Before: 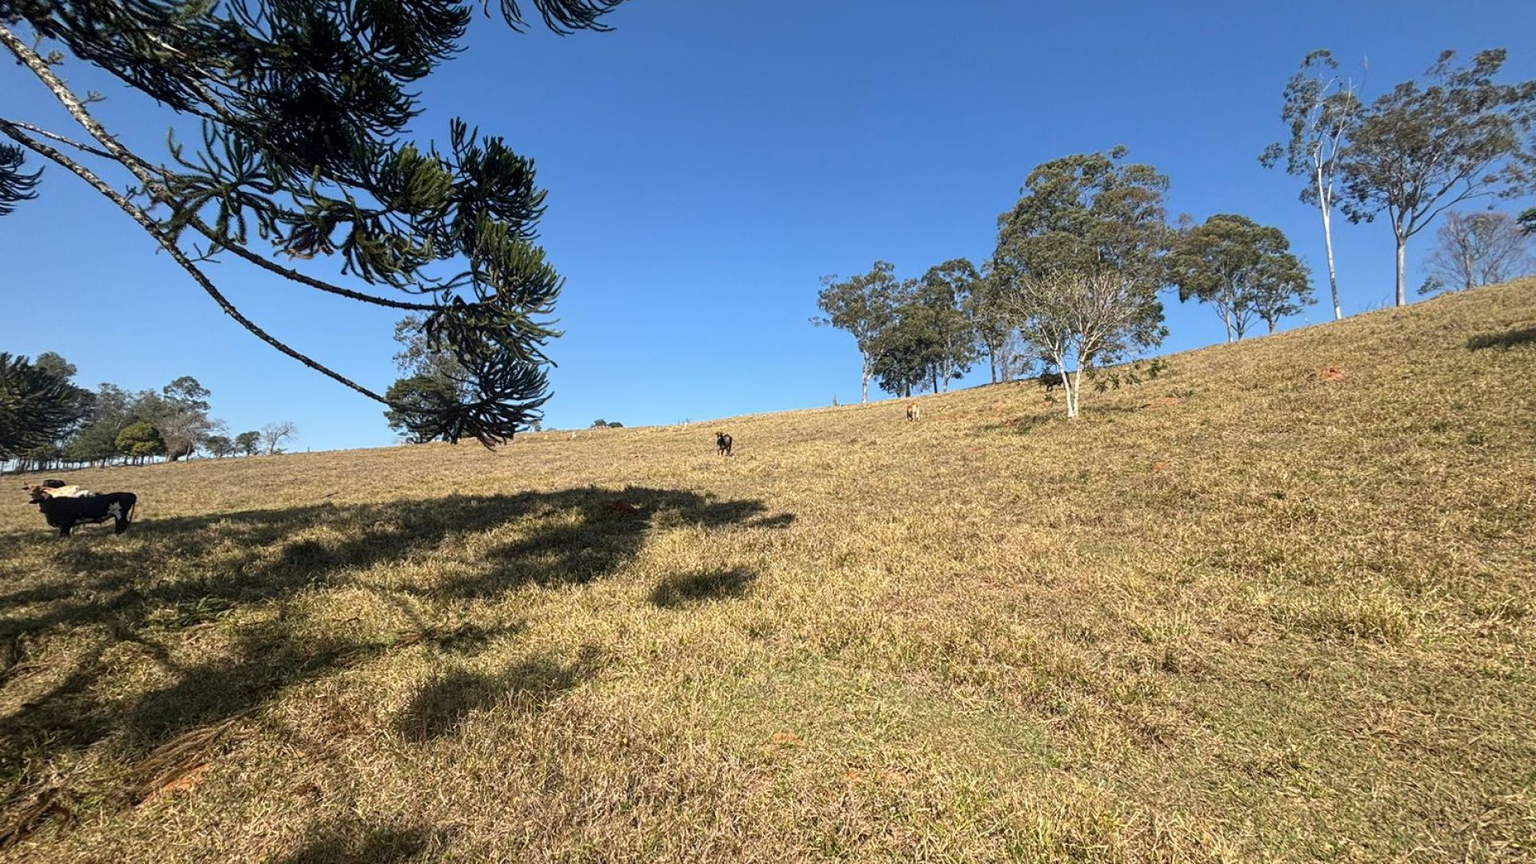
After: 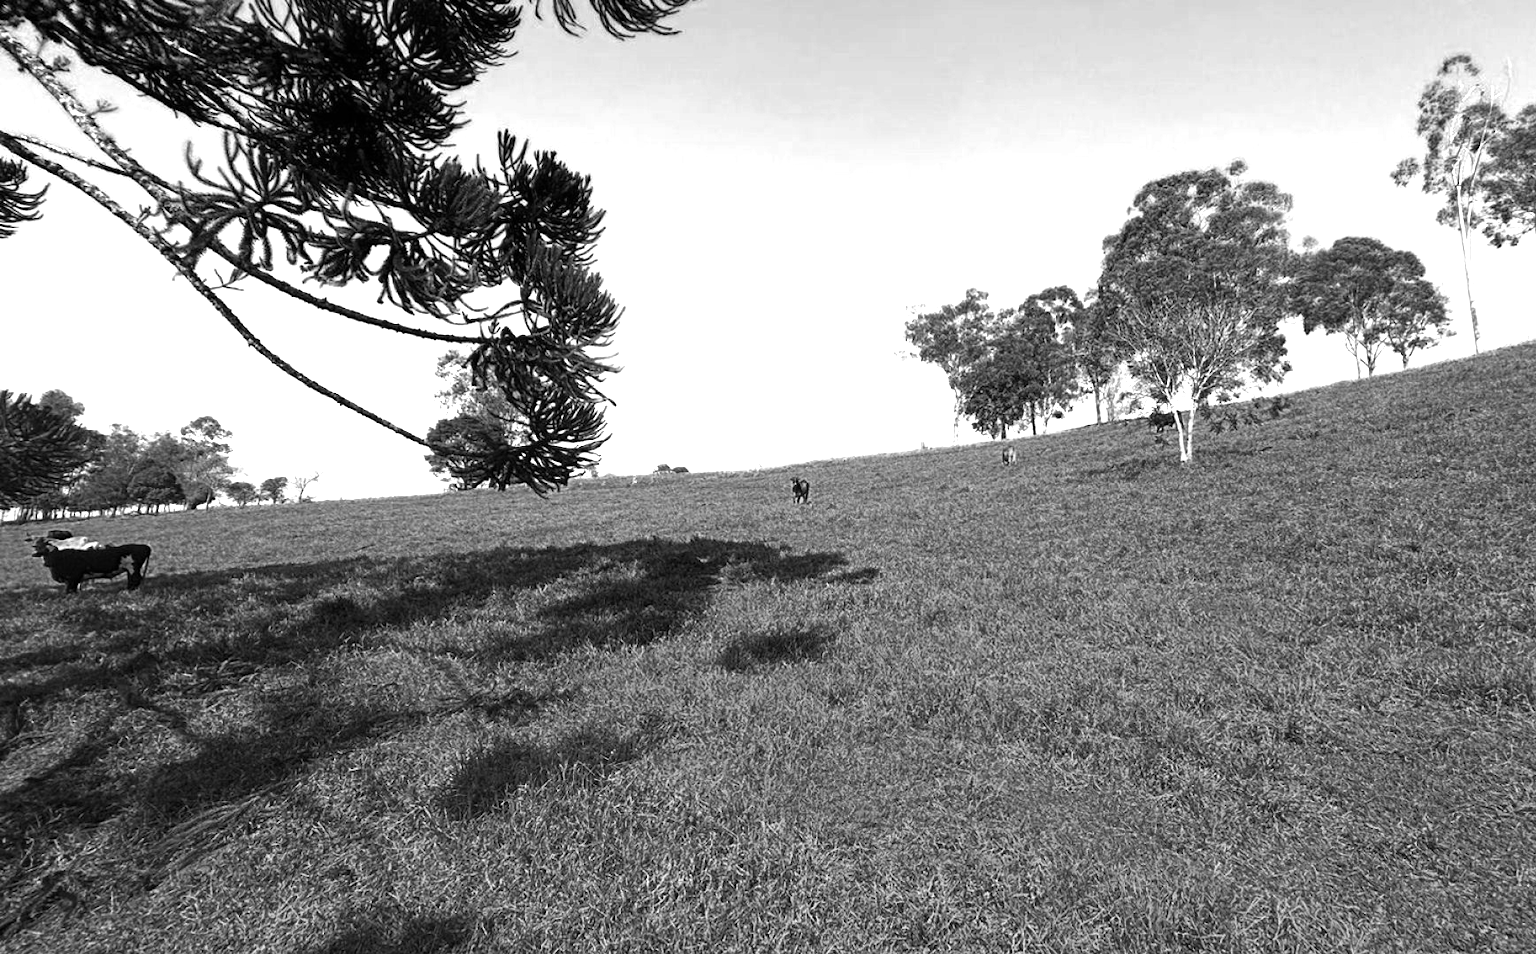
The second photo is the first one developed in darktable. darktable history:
crop: right 9.507%, bottom 0.018%
color zones: curves: ch0 [(0.287, 0.048) (0.493, 0.484) (0.737, 0.816)]; ch1 [(0, 0) (0.143, 0) (0.286, 0) (0.429, 0) (0.571, 0) (0.714, 0) (0.857, 0)]
color correction: highlights a* -9.54, highlights b* -21.96
color calibration: illuminant same as pipeline (D50), adaptation none (bypass), x 0.331, y 0.334, temperature 5017.56 K
